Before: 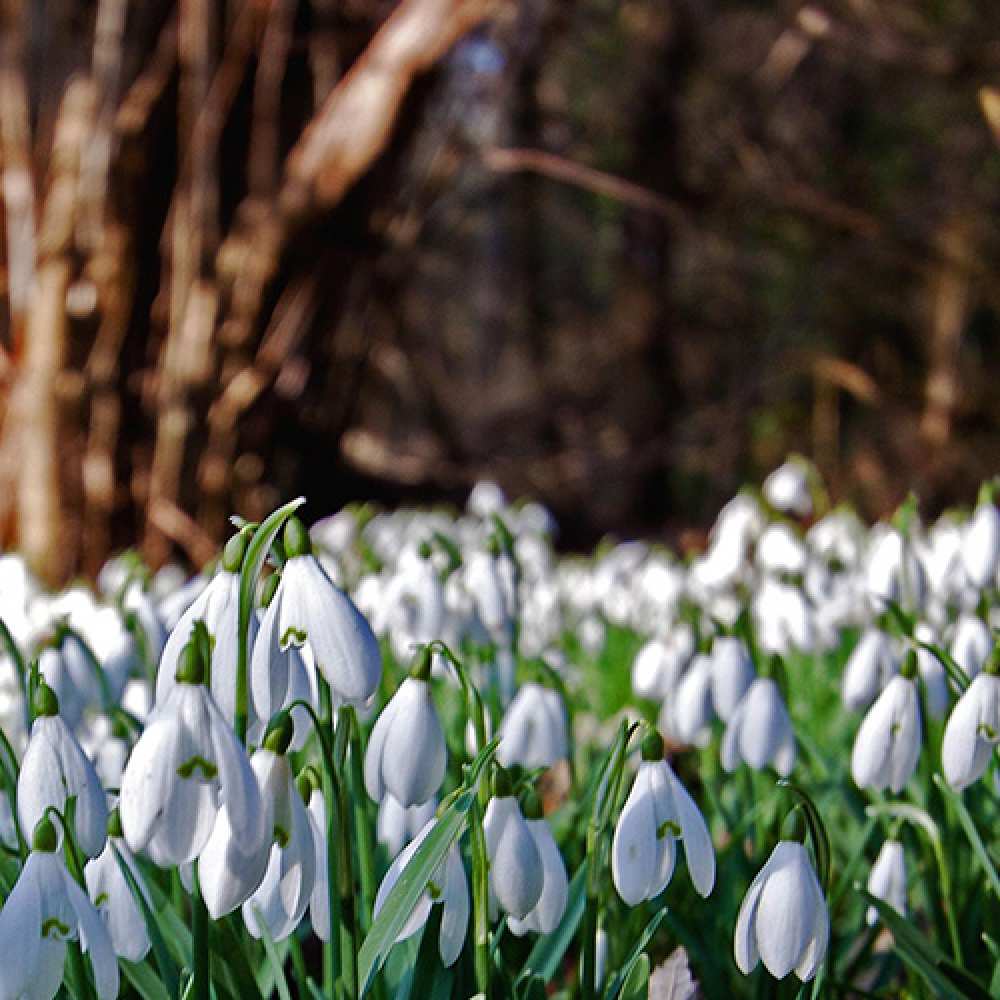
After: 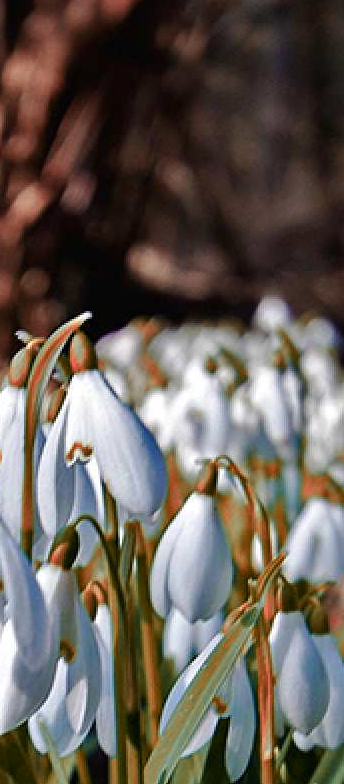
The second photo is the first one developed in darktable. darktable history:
crop and rotate: left 21.401%, top 18.598%, right 44.182%, bottom 2.991%
tone equalizer: -8 EV 0.096 EV
color zones: curves: ch2 [(0, 0.488) (0.143, 0.417) (0.286, 0.212) (0.429, 0.179) (0.571, 0.154) (0.714, 0.415) (0.857, 0.495) (1, 0.488)]
